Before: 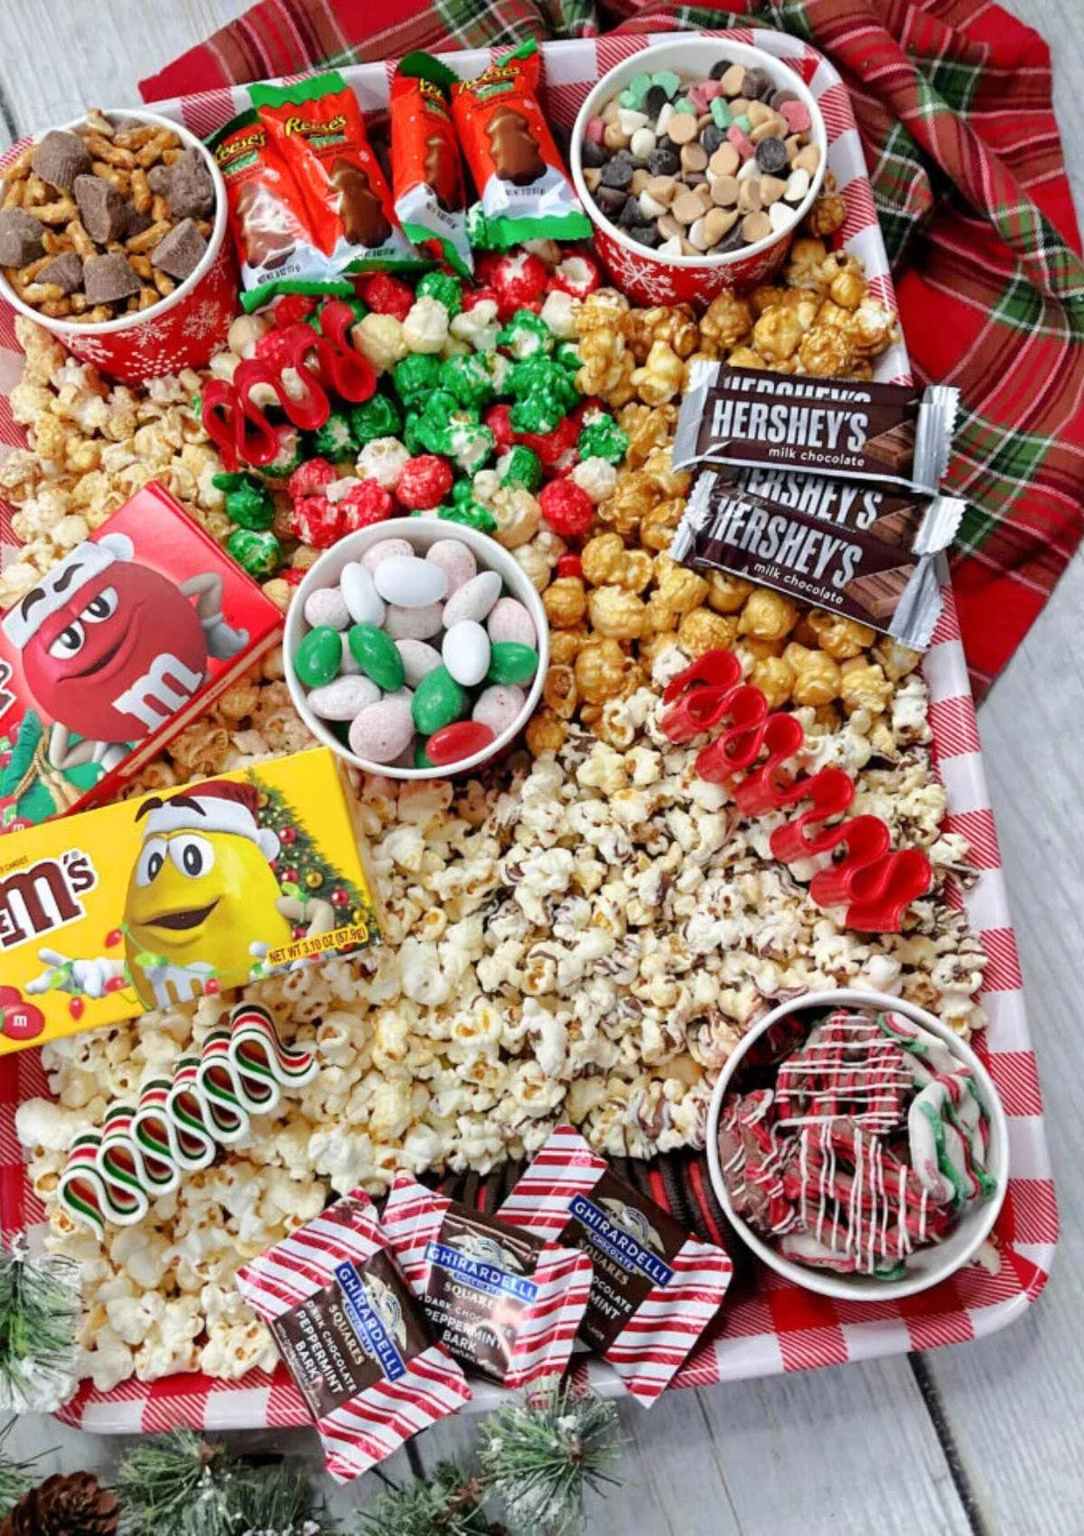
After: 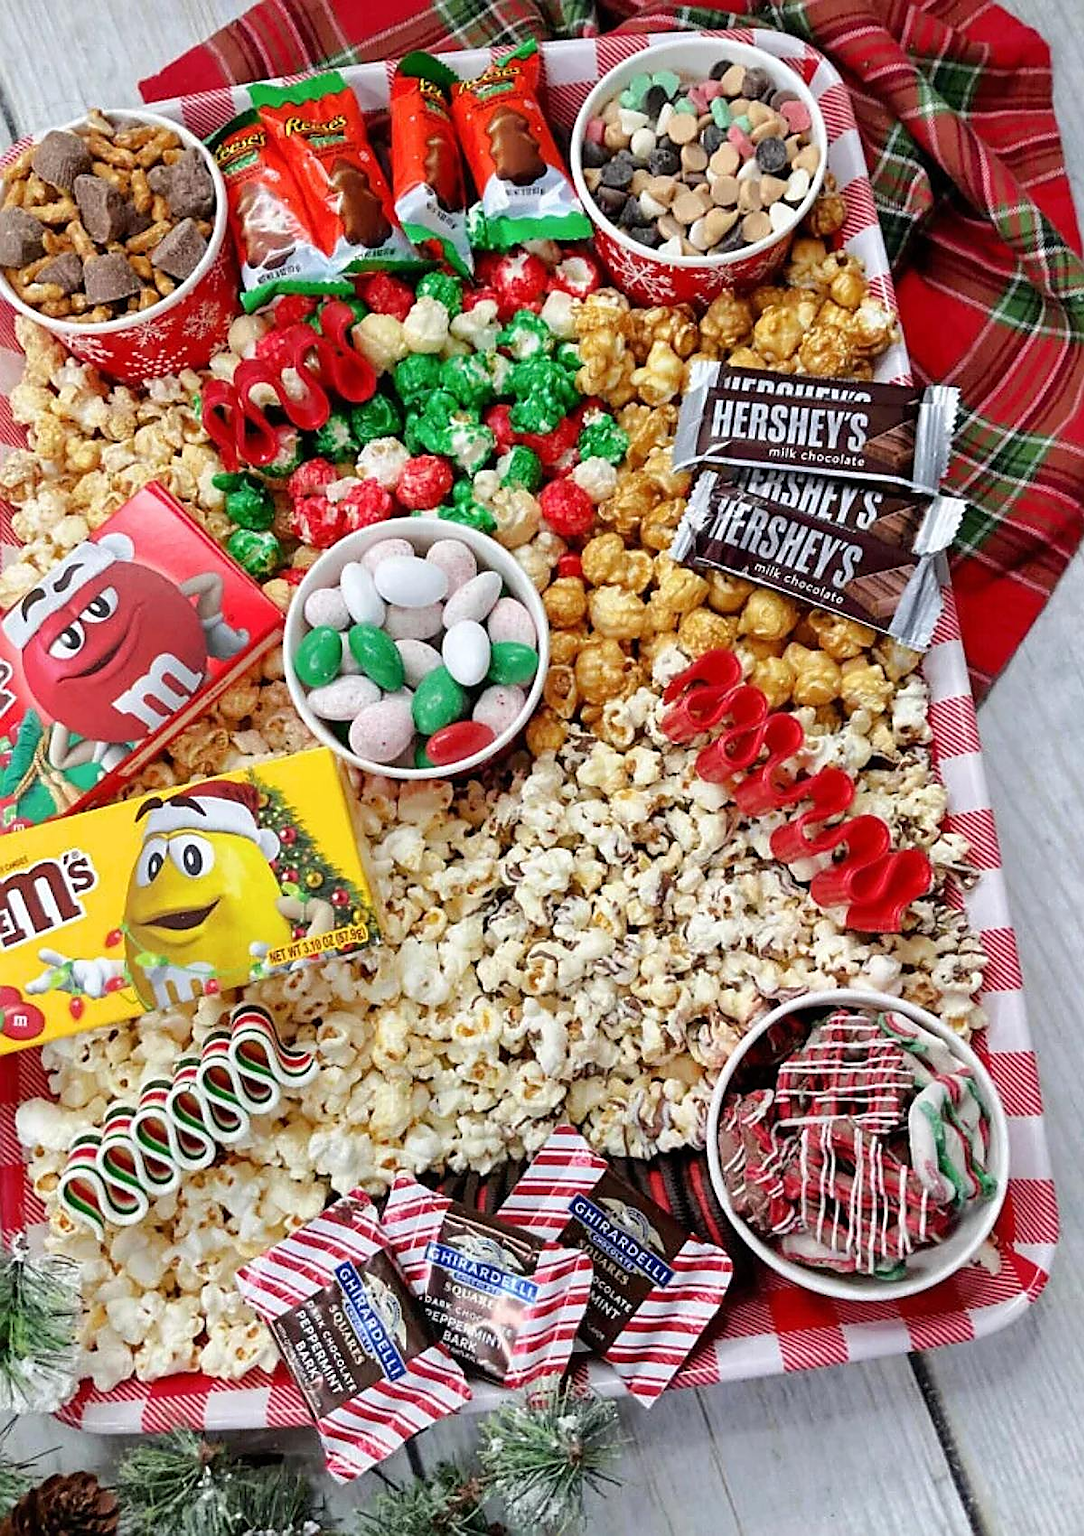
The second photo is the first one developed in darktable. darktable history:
shadows and highlights: radius 333.48, shadows 64.97, highlights 5.74, compress 87.51%, soften with gaussian
sharpen: radius 1.395, amount 1.248, threshold 0.838
